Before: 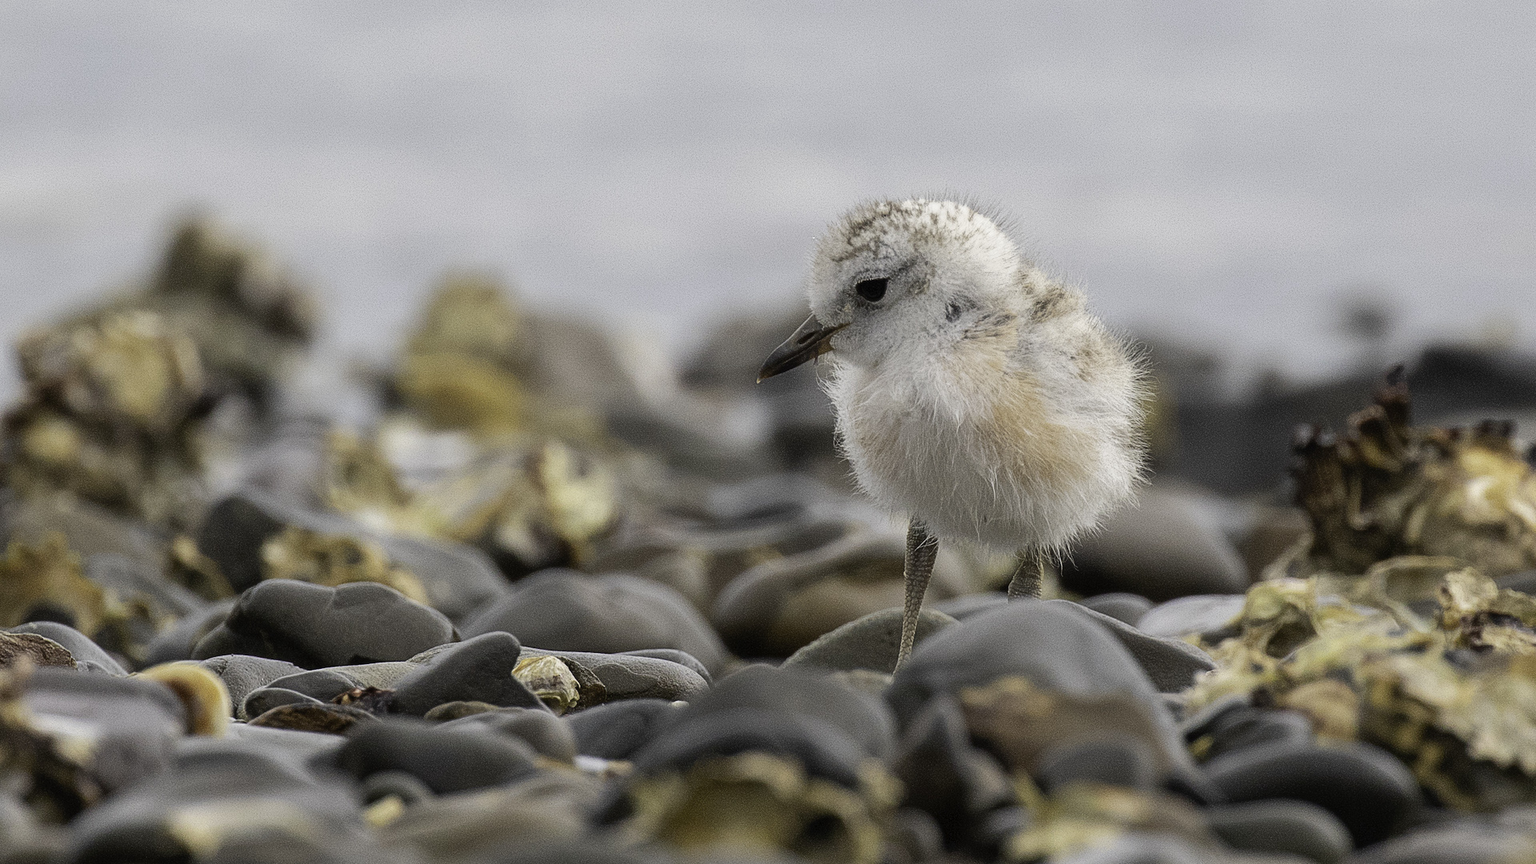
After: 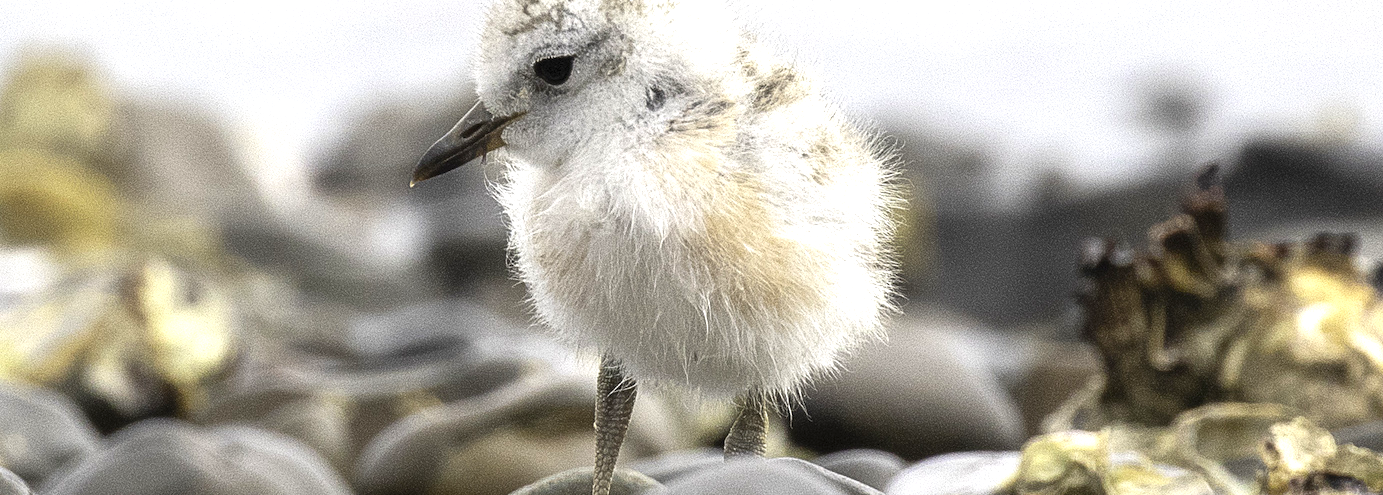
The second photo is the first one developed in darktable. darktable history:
crop and rotate: left 27.938%, top 27.046%, bottom 27.046%
base curve: curves: ch0 [(0, 0) (0.303, 0.277) (1, 1)]
exposure: black level correction 0, exposure 1.1 EV, compensate exposure bias true, compensate highlight preservation false
